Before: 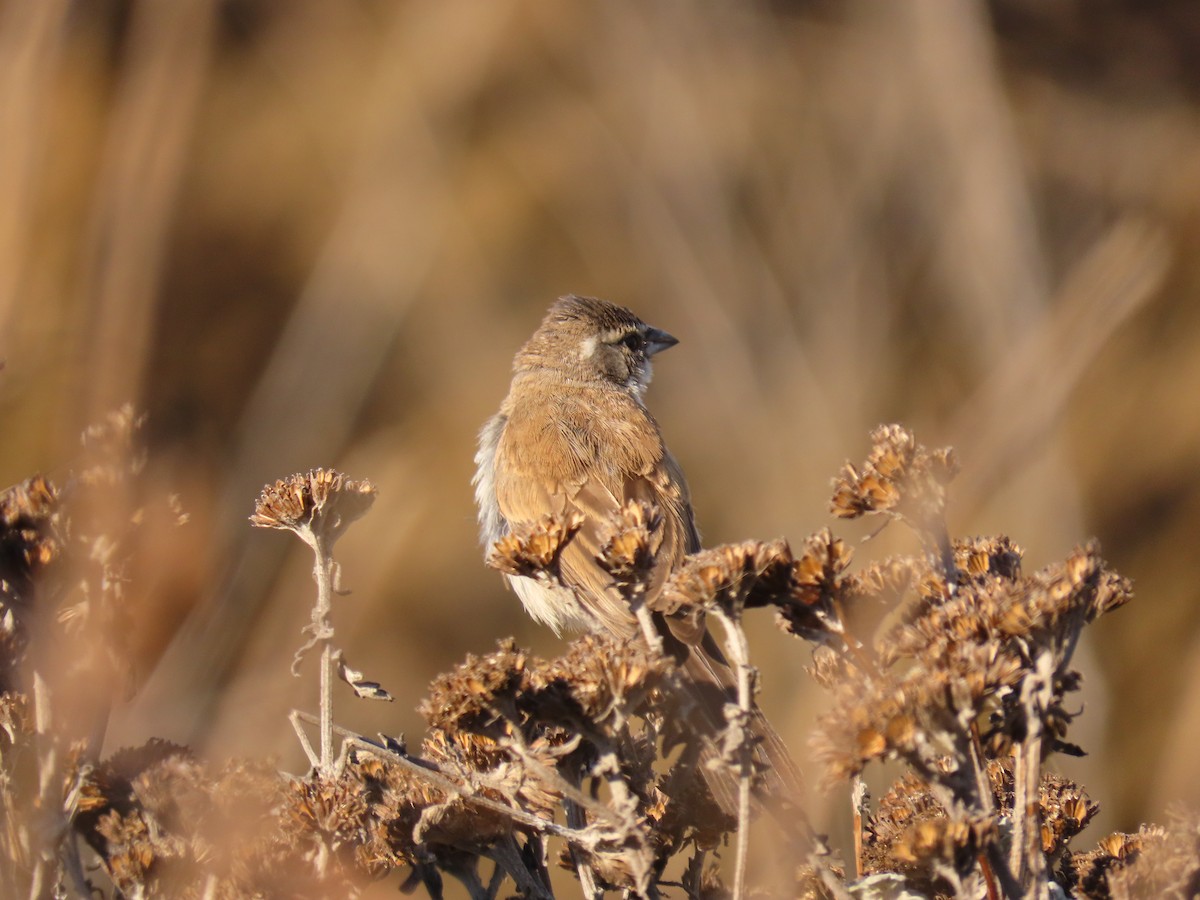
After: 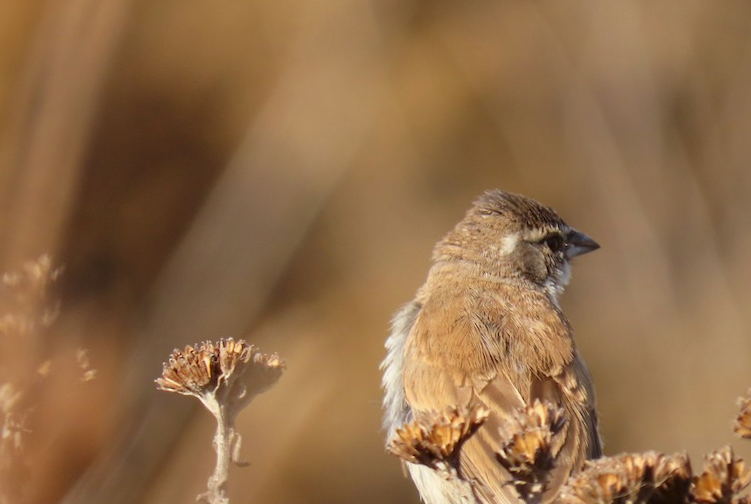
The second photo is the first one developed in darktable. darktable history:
crop and rotate: angle -5.58°, left 2.182%, top 6.73%, right 27.326%, bottom 30.198%
color correction: highlights a* -3, highlights b* -2.55, shadows a* 2.52, shadows b* 2.72
